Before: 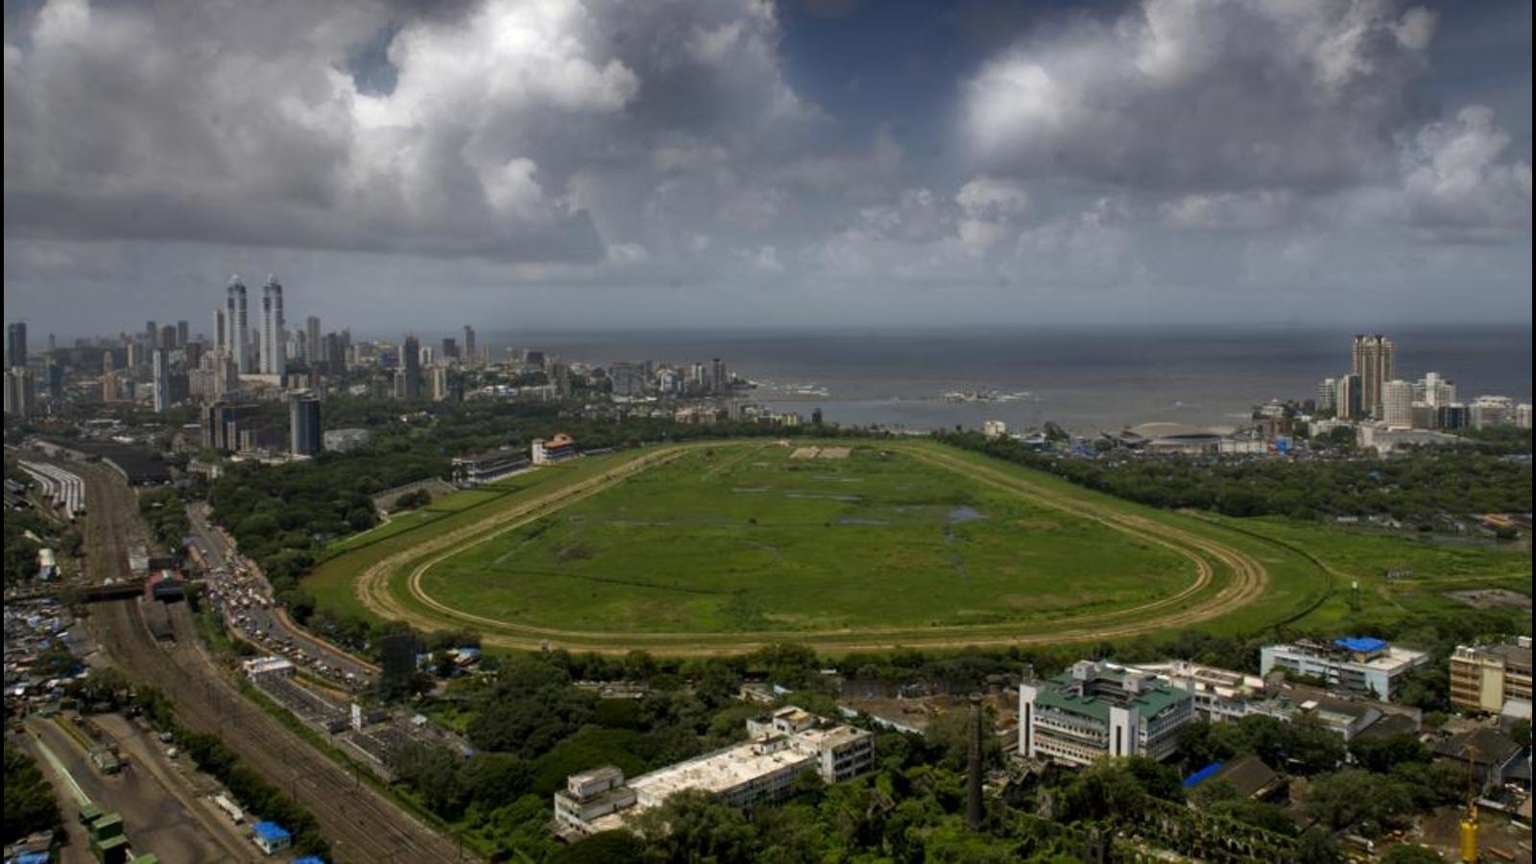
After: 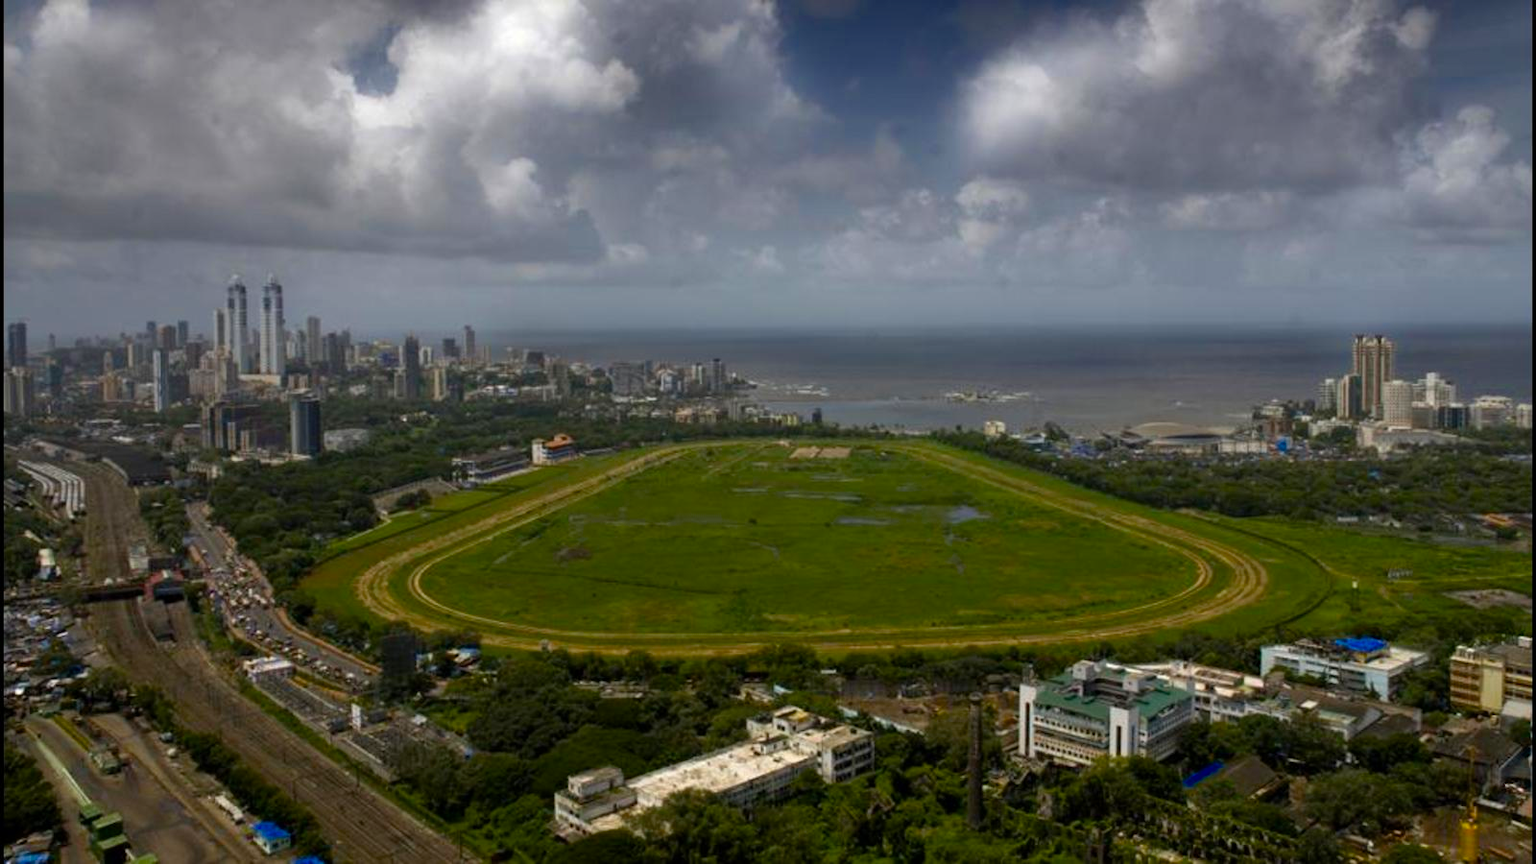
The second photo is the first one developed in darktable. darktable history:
color balance rgb: perceptual saturation grading › global saturation 16.032%, global vibrance 16.652%, saturation formula JzAzBz (2021)
